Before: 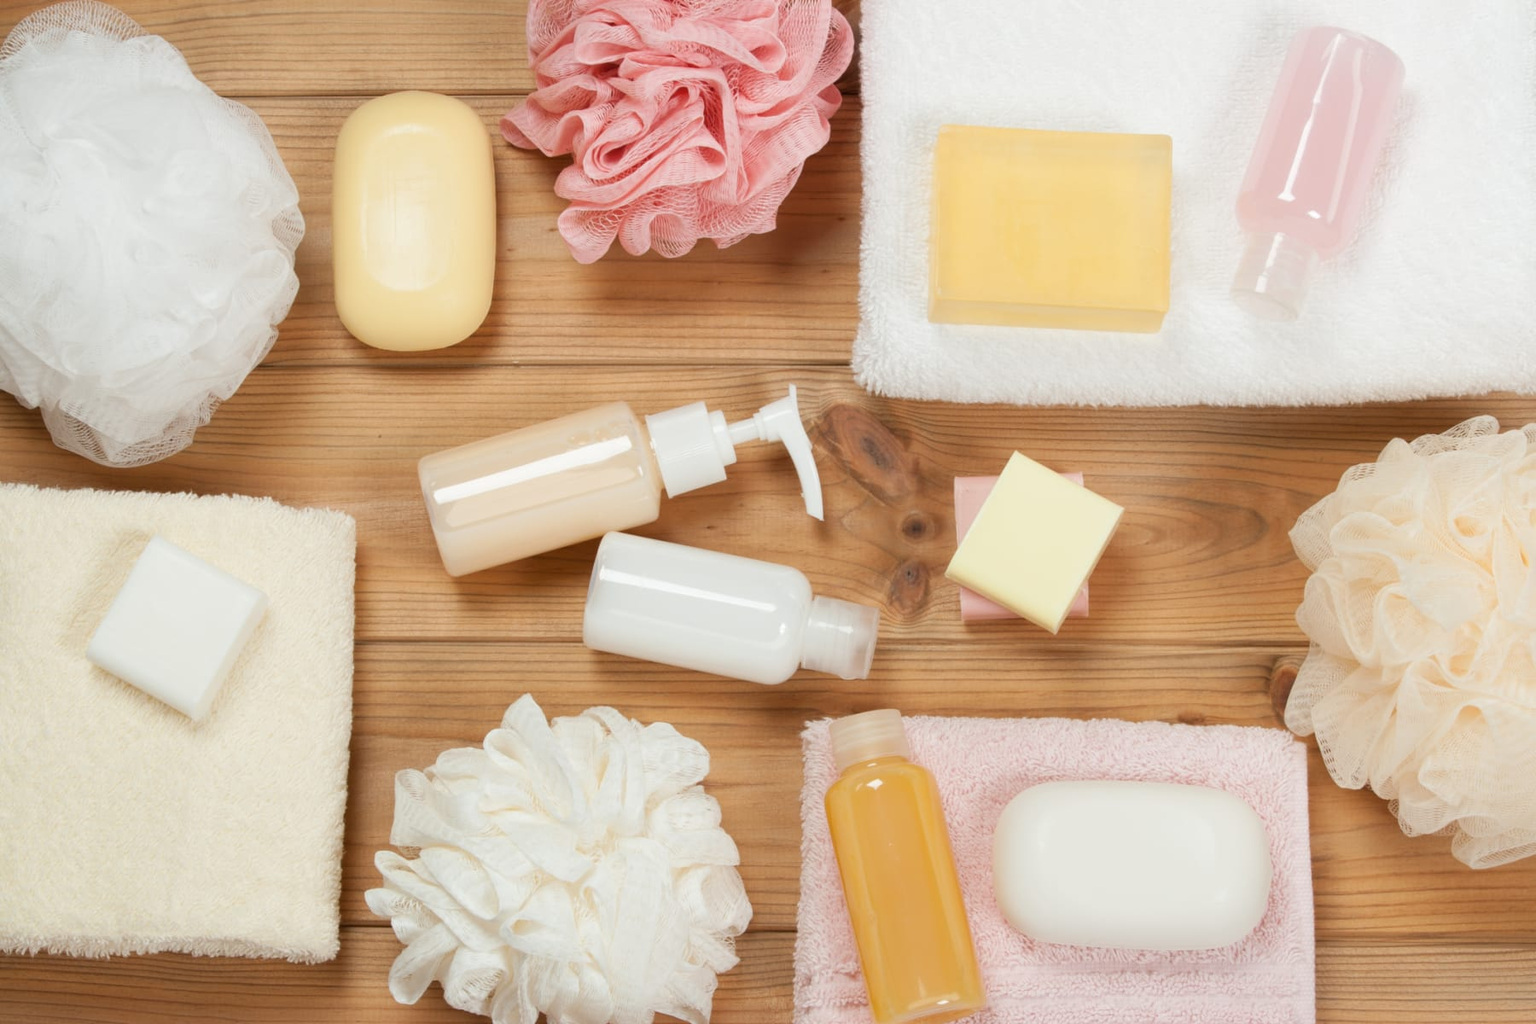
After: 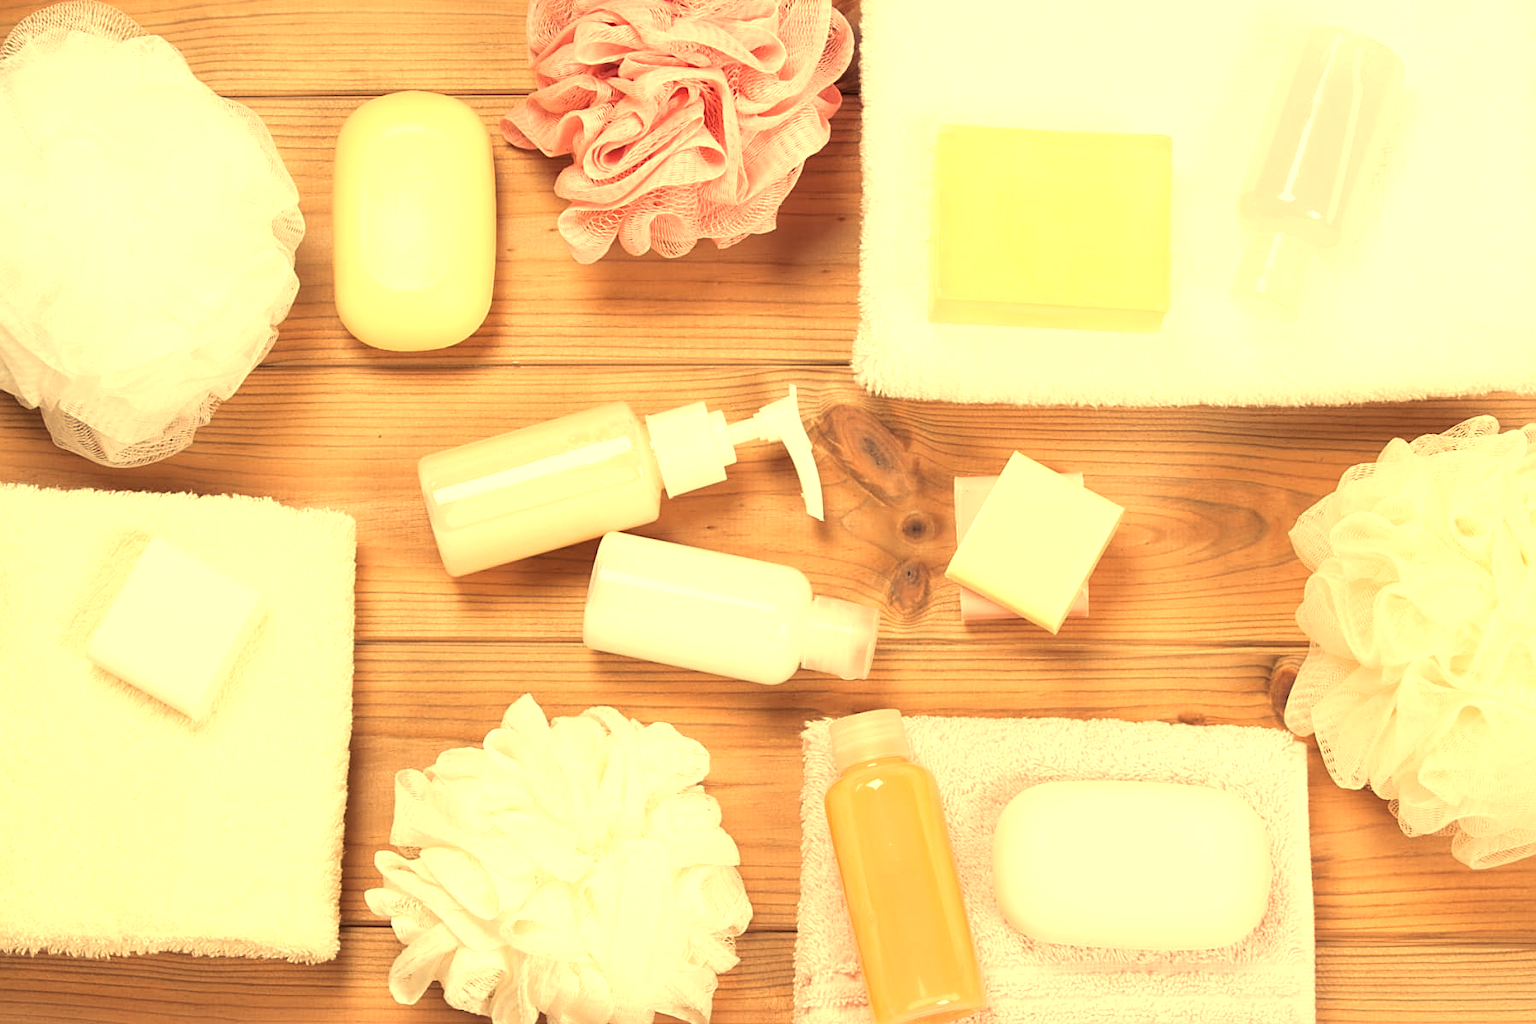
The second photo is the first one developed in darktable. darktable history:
white balance: red 1.123, blue 0.83
color balance rgb: shadows lift › chroma 2%, shadows lift › hue 263°, highlights gain › chroma 8%, highlights gain › hue 84°, linear chroma grading › global chroma -15%, saturation formula JzAzBz (2021)
sharpen: on, module defaults
exposure: black level correction 0, exposure 0.7 EV, compensate exposure bias true, compensate highlight preservation false
